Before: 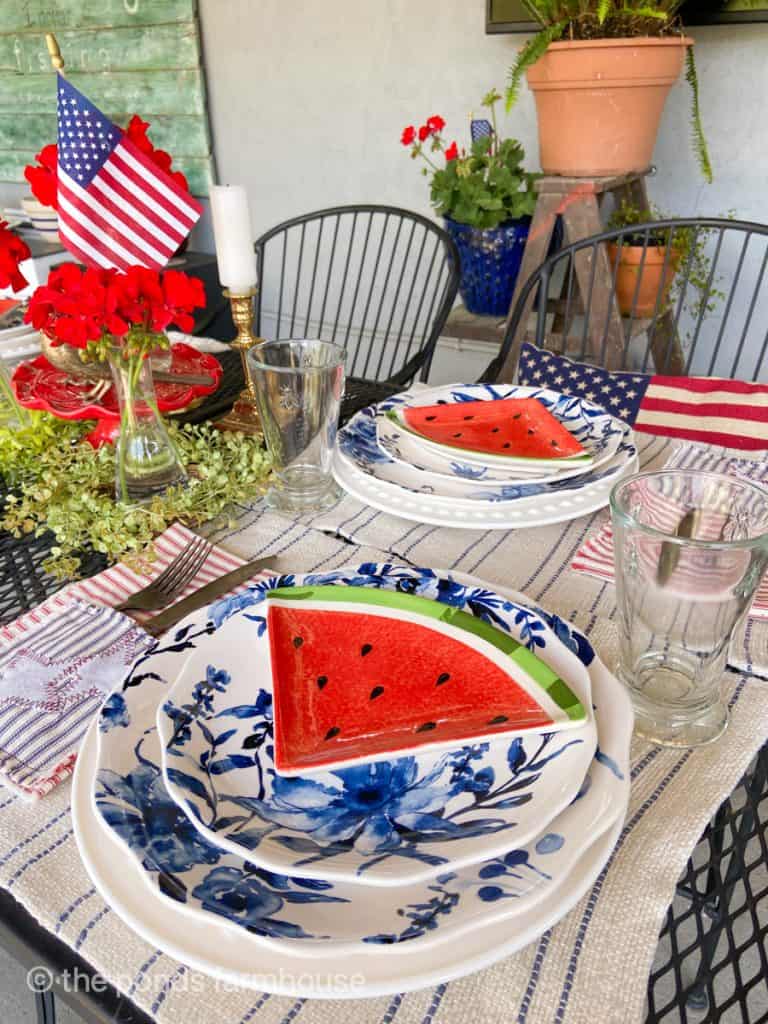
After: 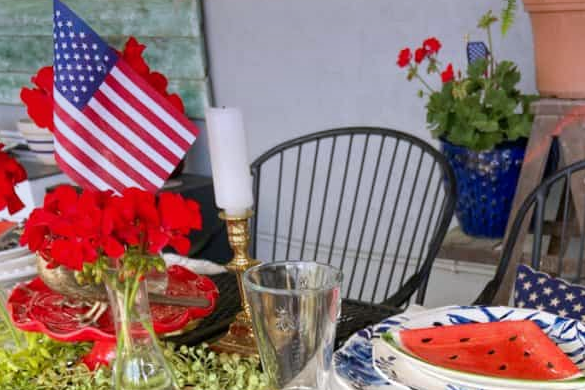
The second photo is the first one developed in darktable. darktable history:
white balance: emerald 1
crop: left 0.579%, top 7.627%, right 23.167%, bottom 54.275%
graduated density: hue 238.83°, saturation 50%
